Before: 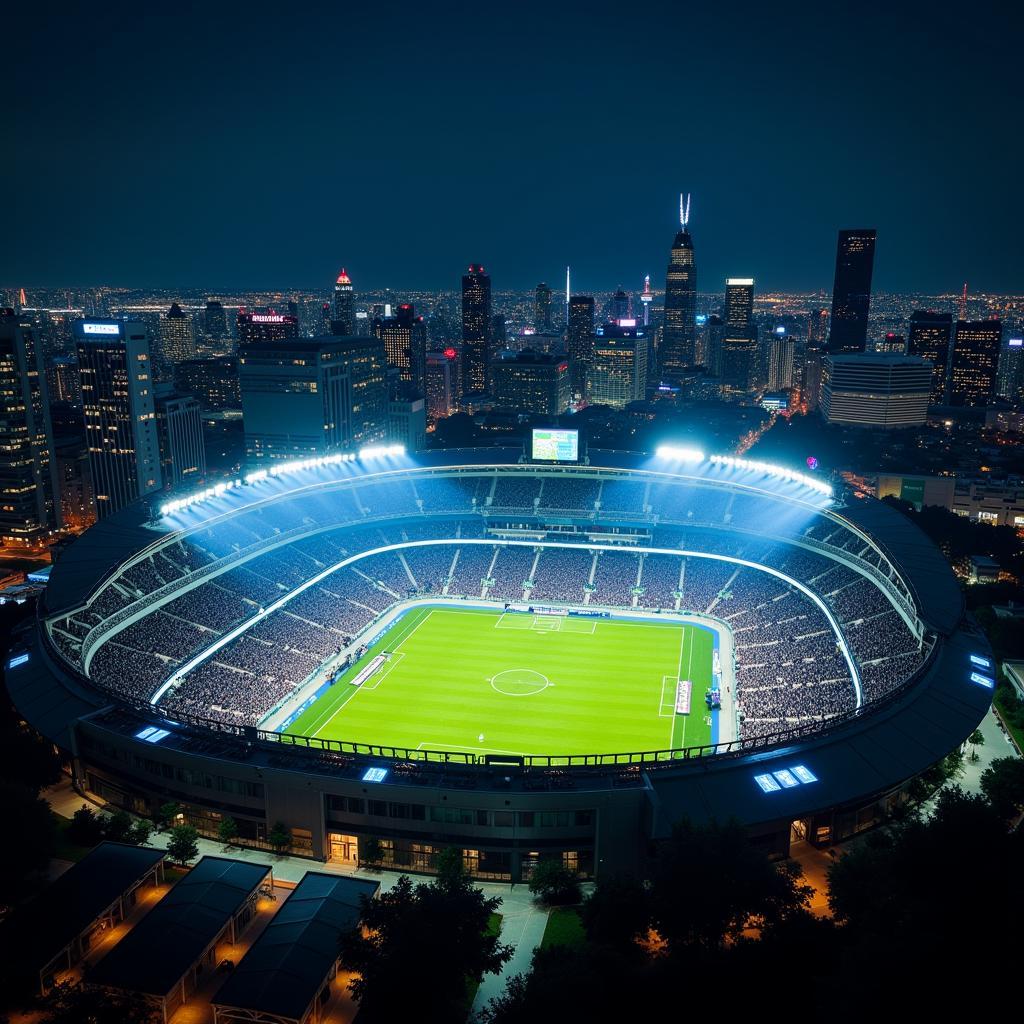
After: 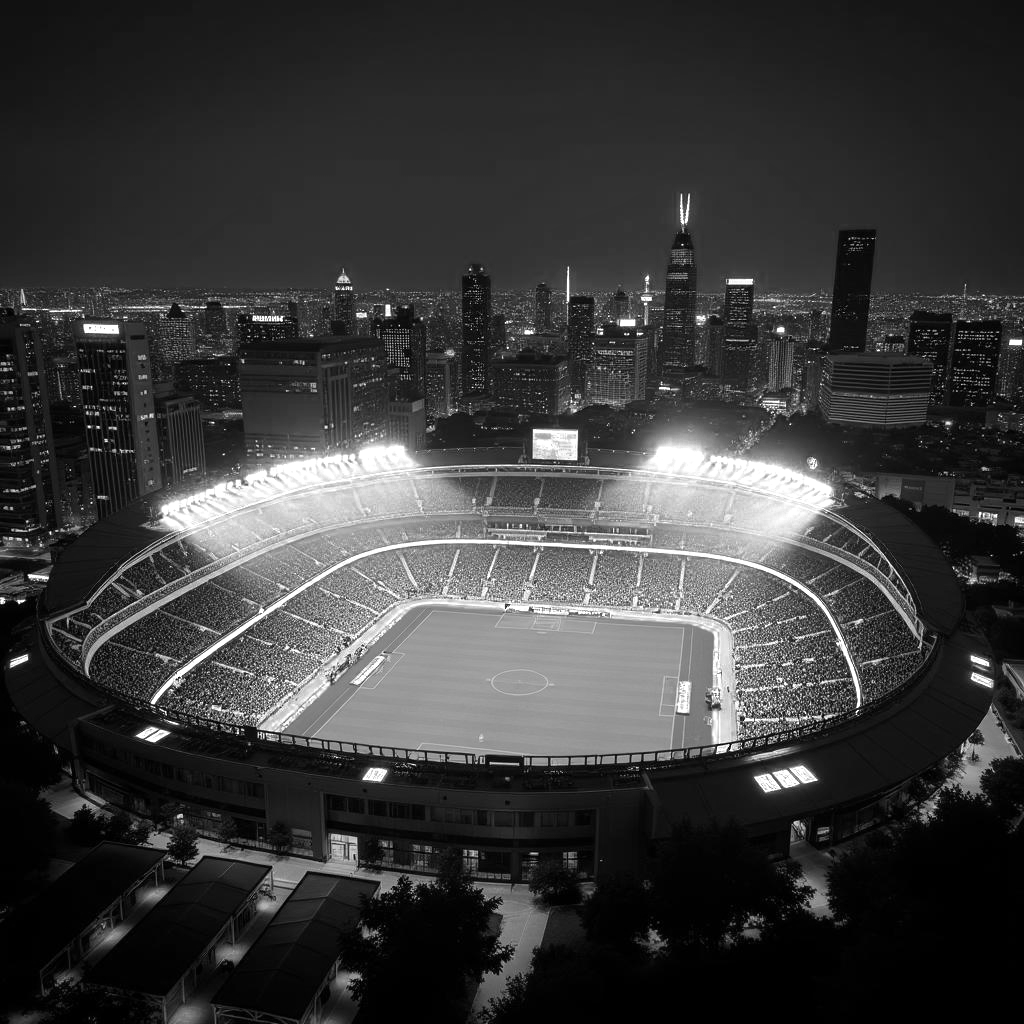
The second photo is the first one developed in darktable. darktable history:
monochrome: a 32, b 64, size 2.3
color correction: highlights a* -14.62, highlights b* -16.22, shadows a* 10.12, shadows b* 29.4
white balance: emerald 1
color zones: curves: ch0 [(0.473, 0.374) (0.742, 0.784)]; ch1 [(0.354, 0.737) (0.742, 0.705)]; ch2 [(0.318, 0.421) (0.758, 0.532)]
